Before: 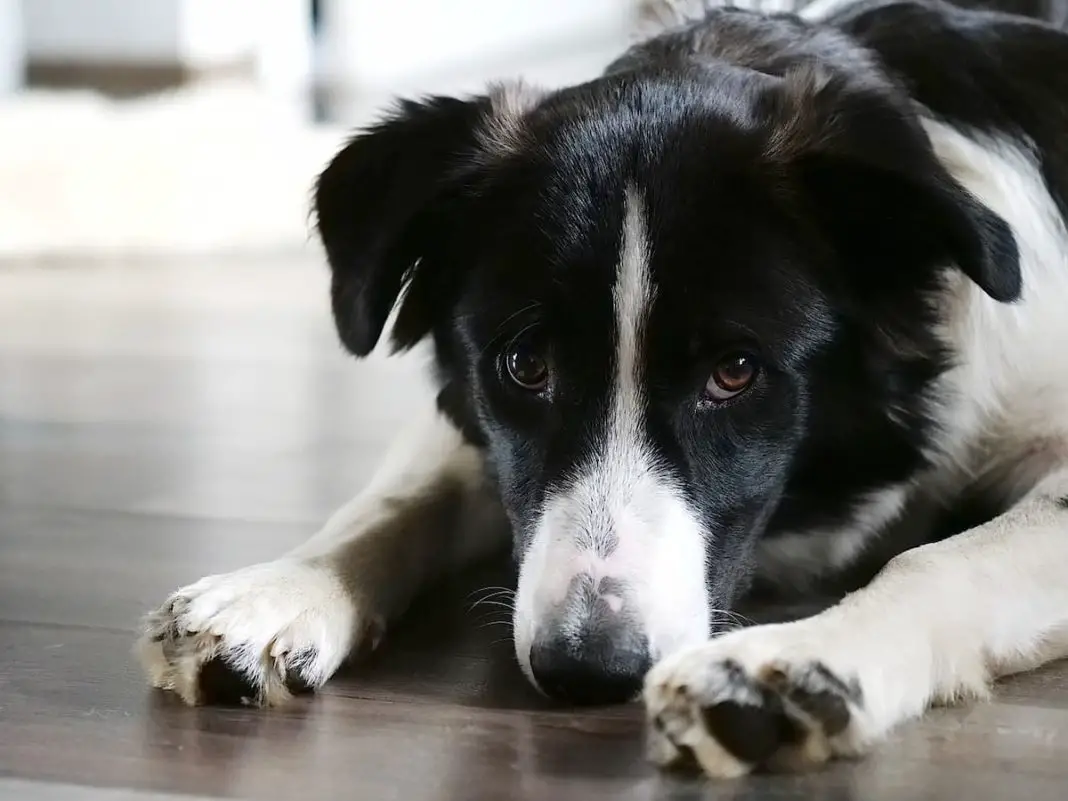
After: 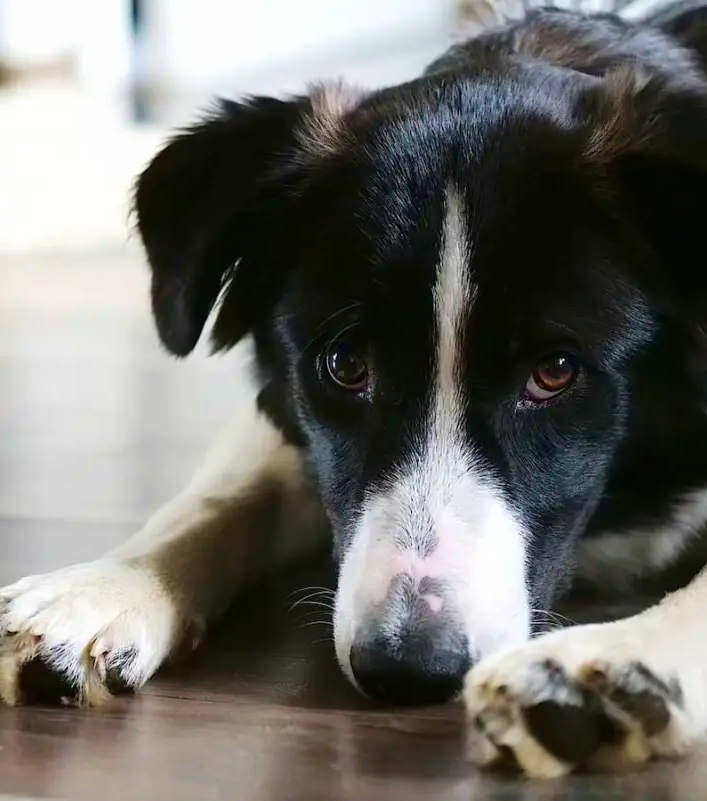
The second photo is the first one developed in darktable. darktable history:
crop: left 16.929%, right 16.802%
velvia: strength 55.43%
